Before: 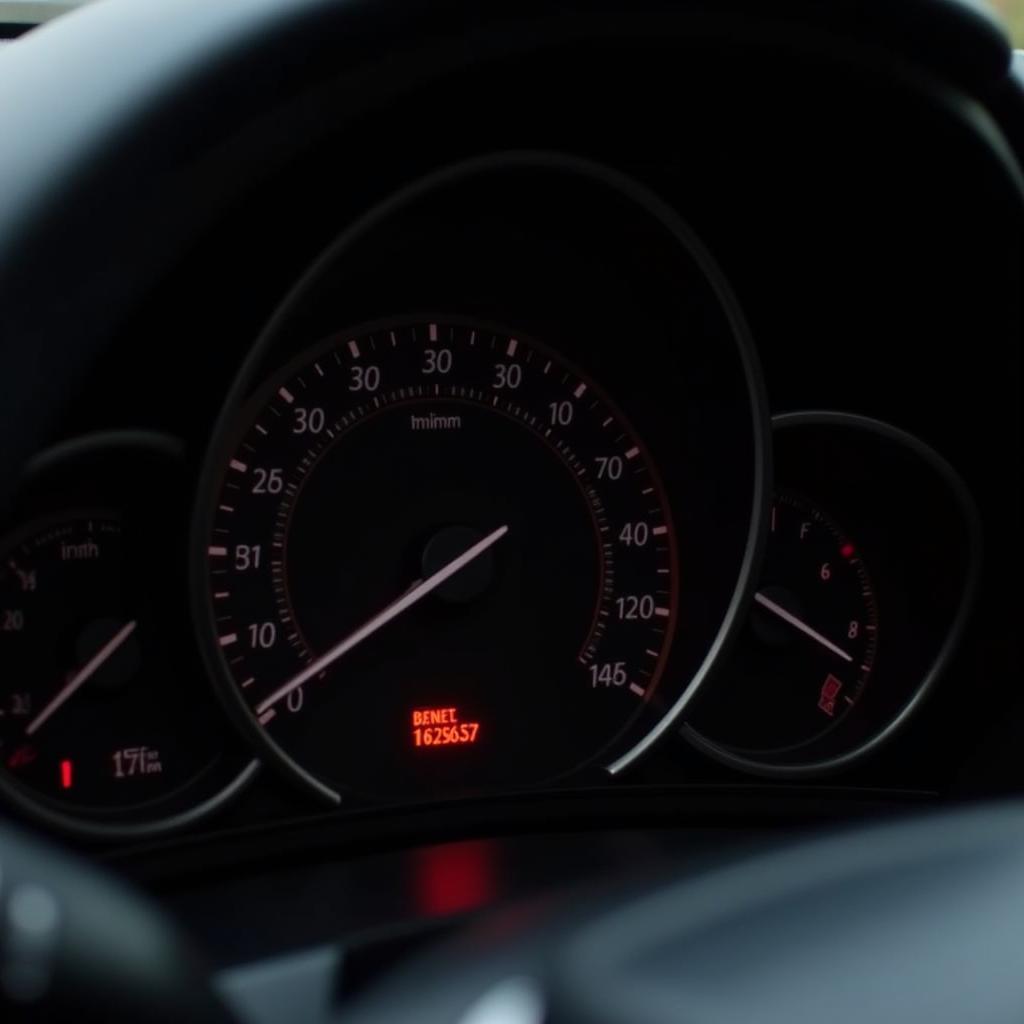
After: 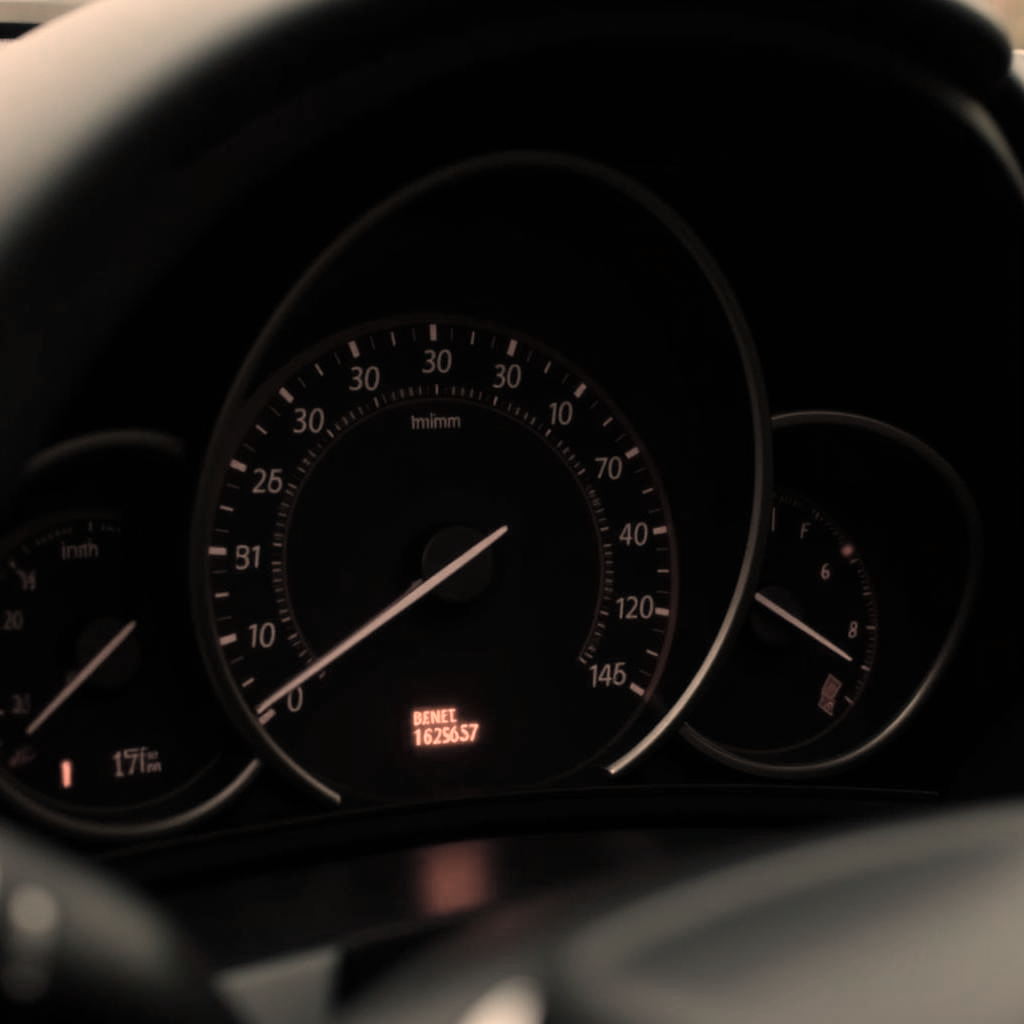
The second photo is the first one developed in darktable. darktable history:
color zones: curves: ch0 [(0, 0.613) (0.01, 0.613) (0.245, 0.448) (0.498, 0.529) (0.642, 0.665) (0.879, 0.777) (0.99, 0.613)]; ch1 [(0, 0.035) (0.121, 0.189) (0.259, 0.197) (0.415, 0.061) (0.589, 0.022) (0.732, 0.022) (0.857, 0.026) (0.991, 0.053)]
white balance: red 1.467, blue 0.684
